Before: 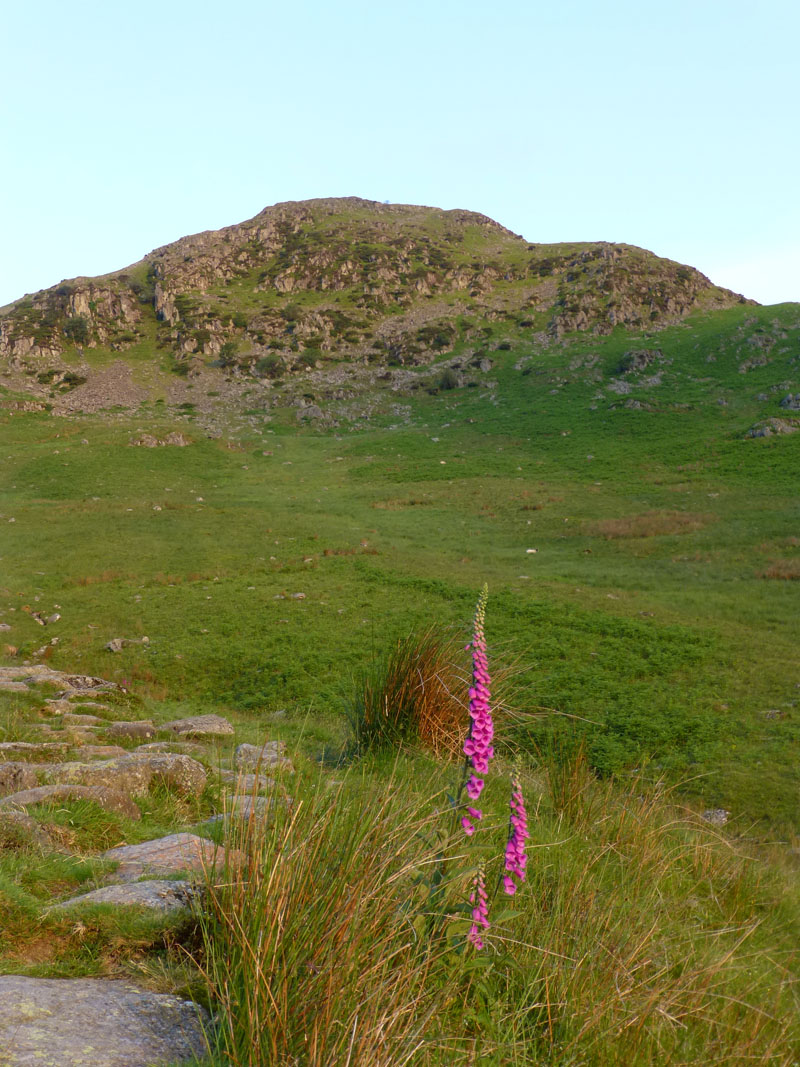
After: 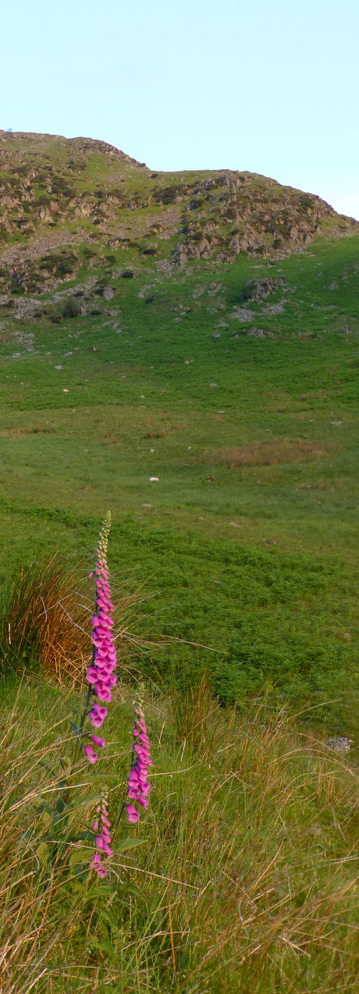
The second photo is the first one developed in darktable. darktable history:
crop: left 47.183%, top 6.752%, right 7.891%
